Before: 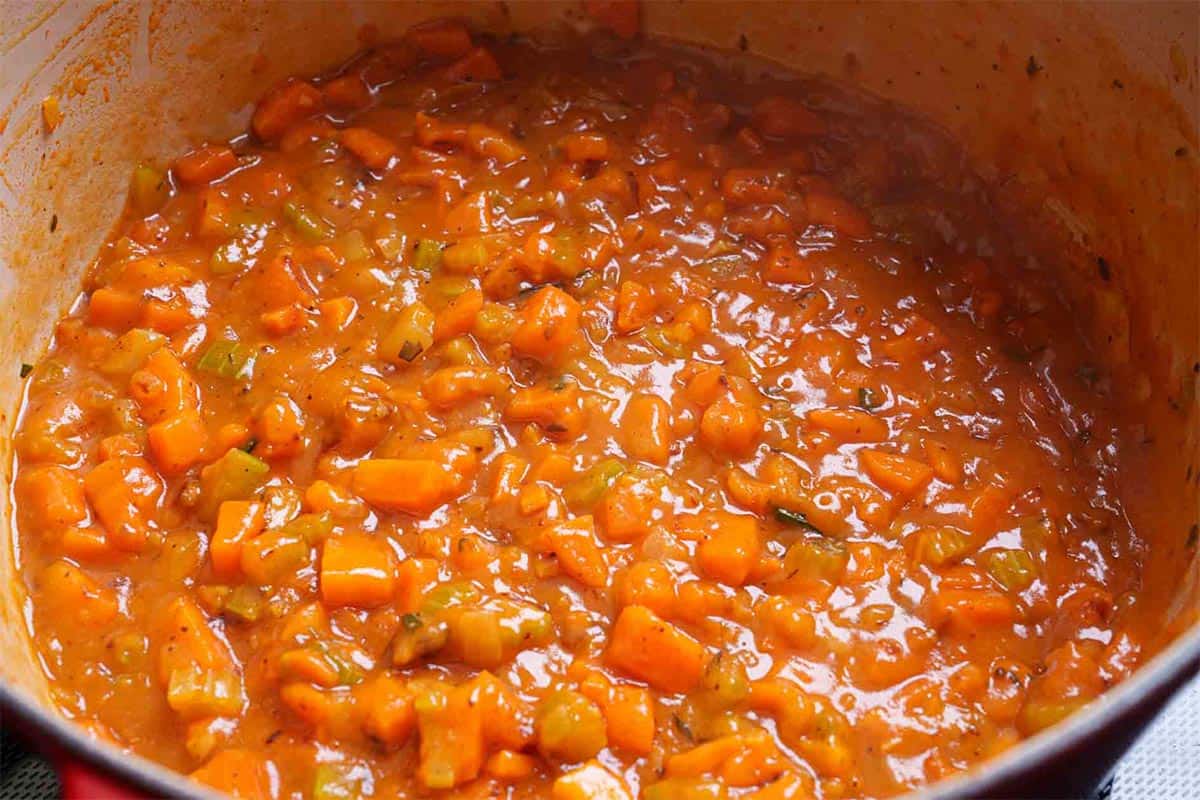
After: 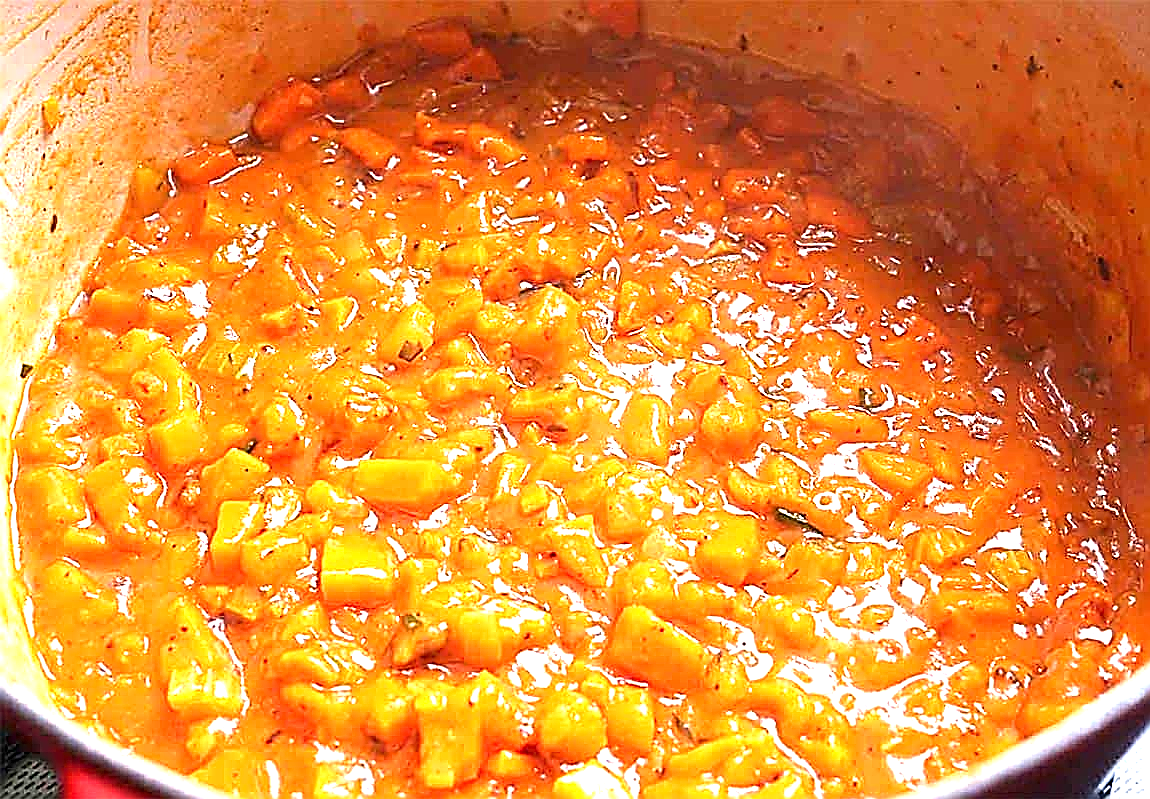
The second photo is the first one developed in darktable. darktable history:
crop: right 4.126%, bottom 0.031%
sharpen: amount 1.861
exposure: black level correction 0, exposure 1.5 EV, compensate highlight preservation false
